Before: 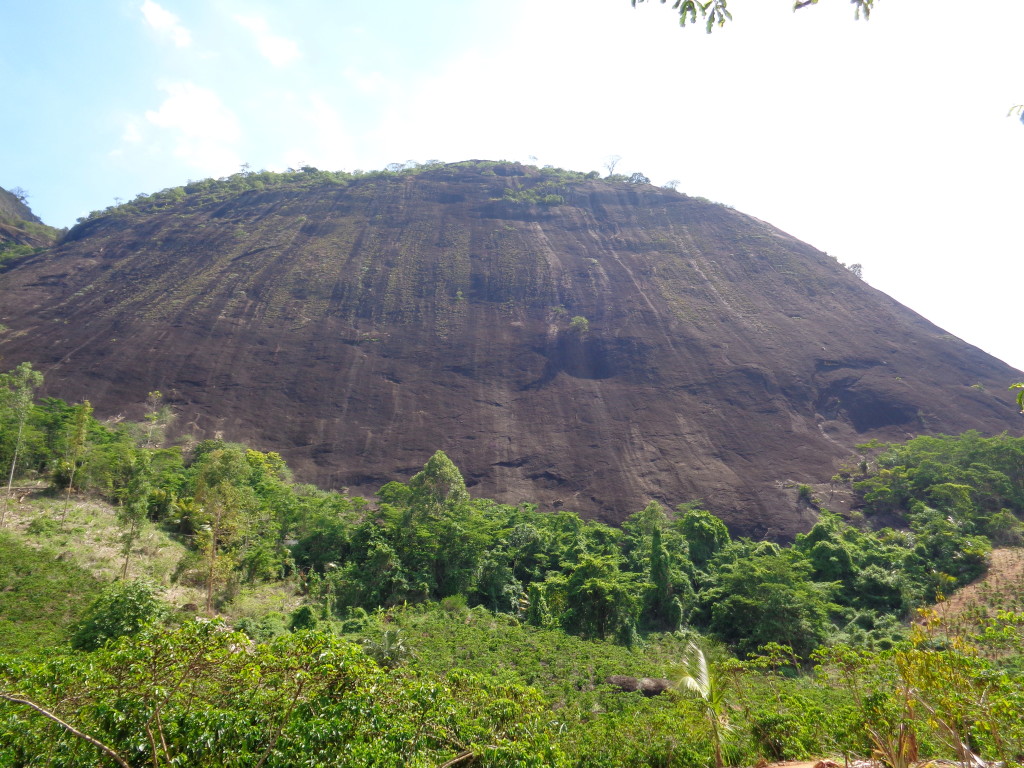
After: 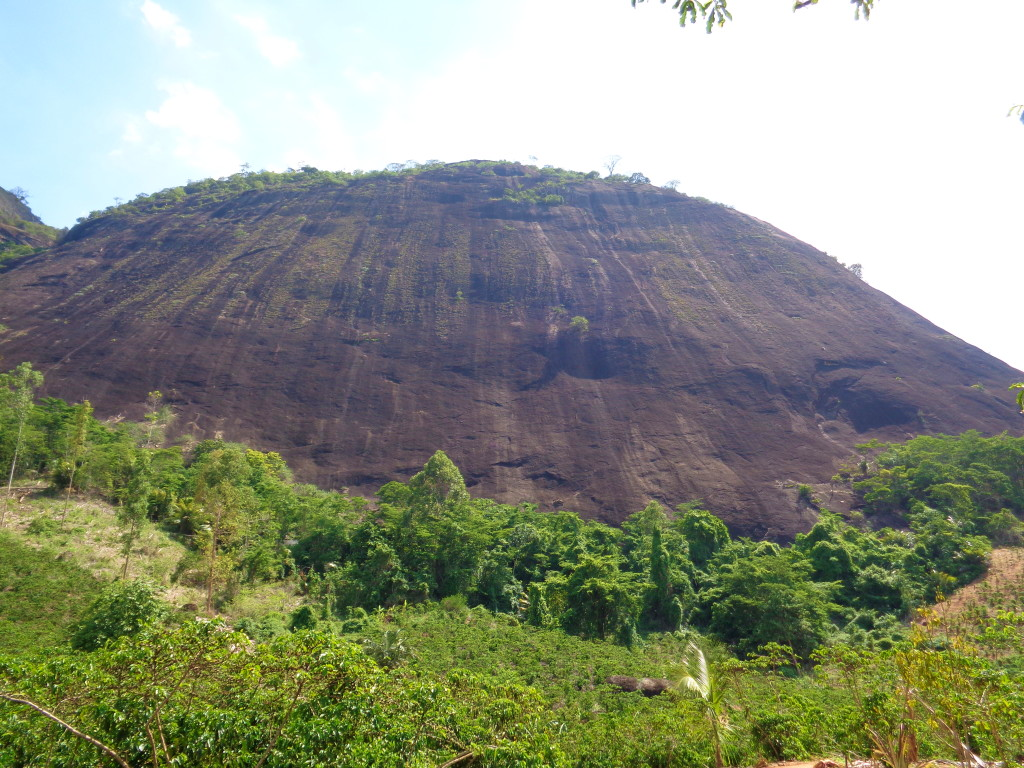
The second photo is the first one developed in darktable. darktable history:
velvia: strength 28.96%
